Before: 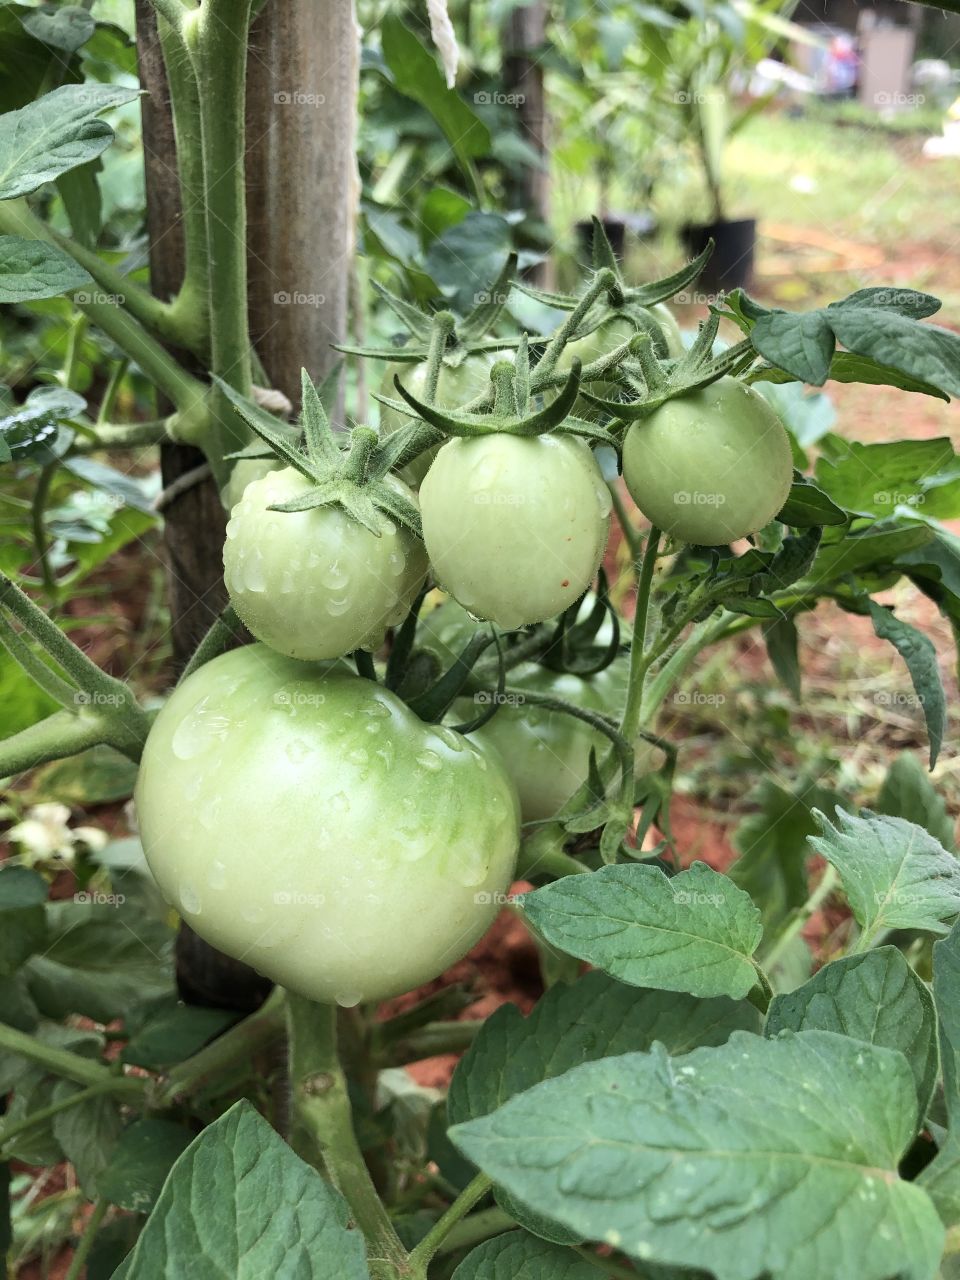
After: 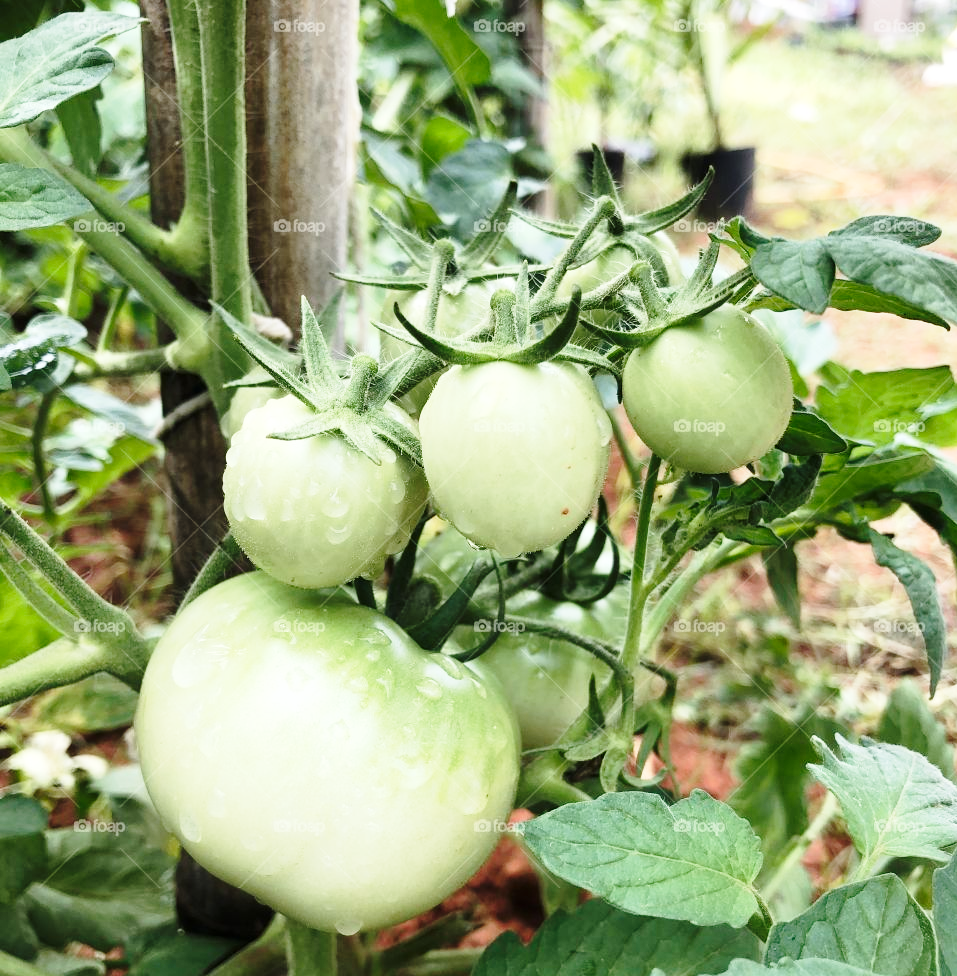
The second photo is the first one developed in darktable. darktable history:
base curve: curves: ch0 [(0, 0) (0.028, 0.03) (0.121, 0.232) (0.46, 0.748) (0.859, 0.968) (1, 1)], preserve colors none
crop: top 5.703%, bottom 17.804%
